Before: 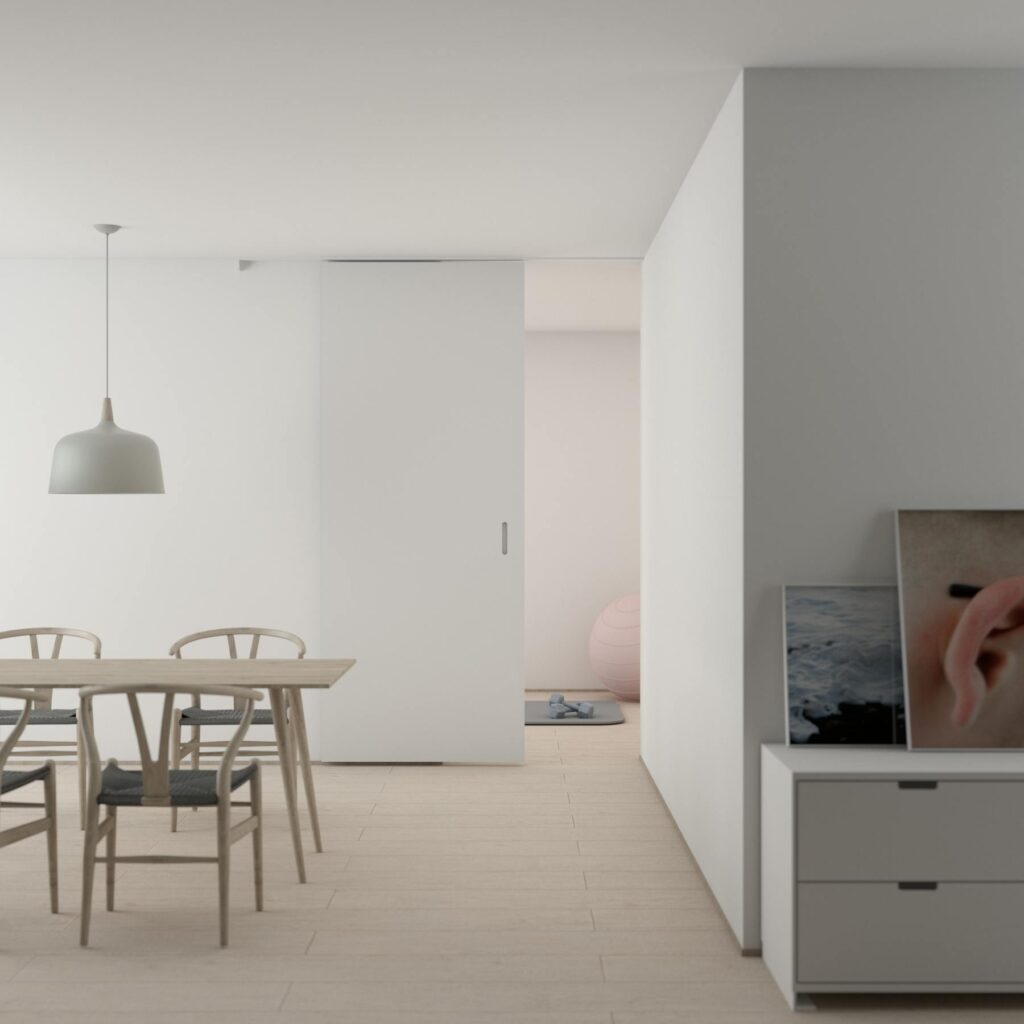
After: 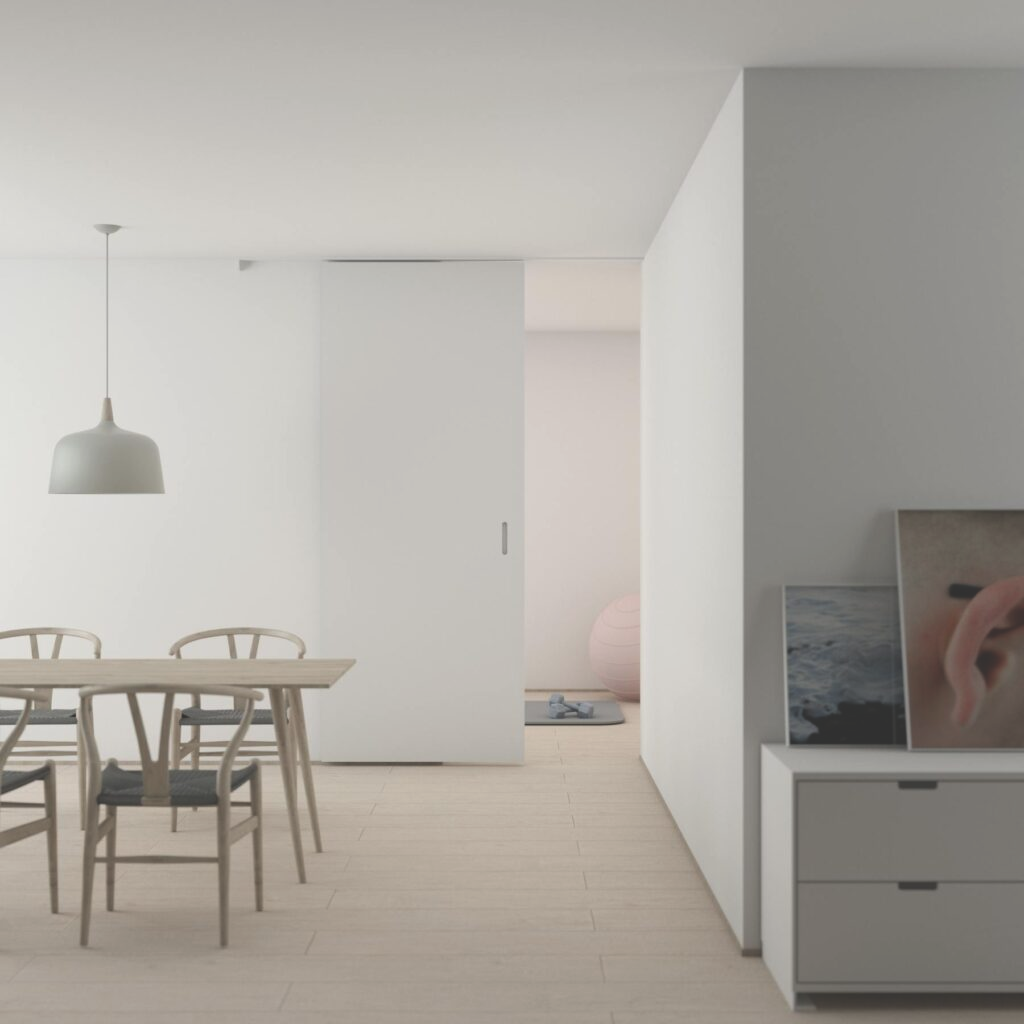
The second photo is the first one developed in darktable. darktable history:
exposure: black level correction -0.03, compensate exposure bias true, compensate highlight preservation false
